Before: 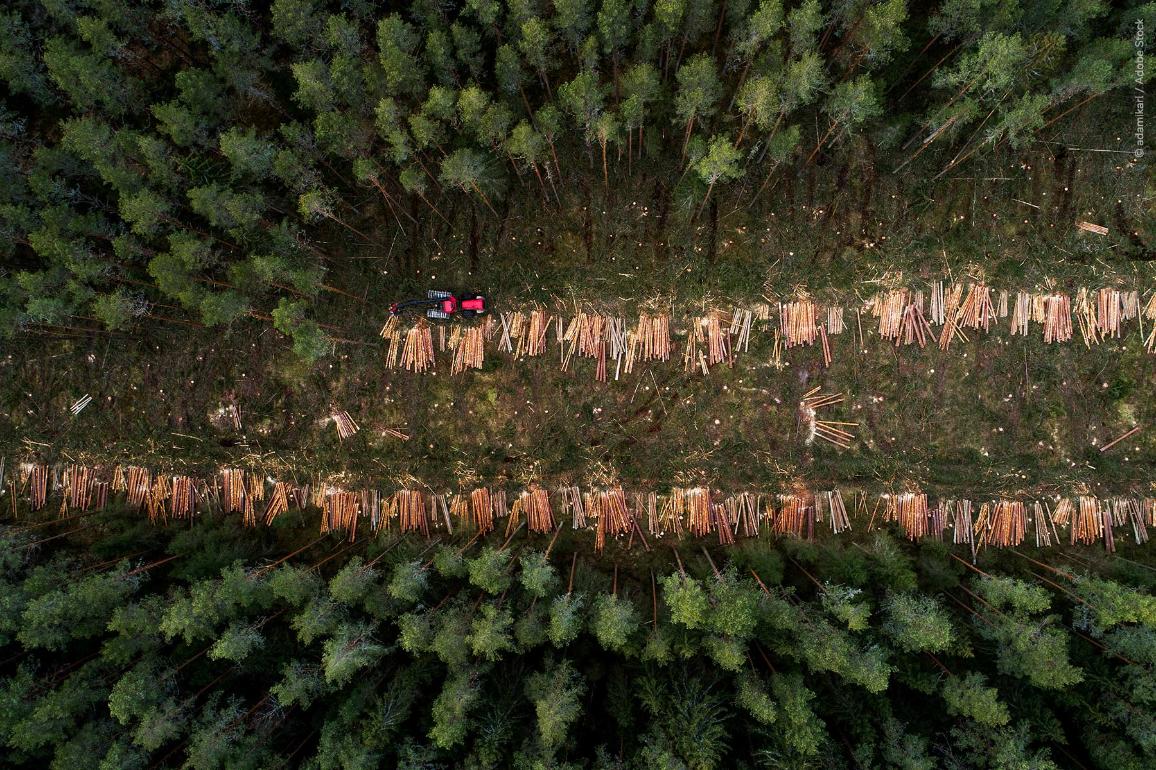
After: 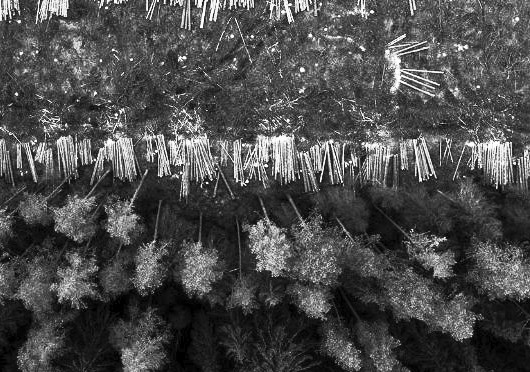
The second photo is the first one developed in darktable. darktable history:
contrast brightness saturation: contrast 0.53, brightness 0.47, saturation -1
crop: left 35.976%, top 45.819%, right 18.162%, bottom 5.807%
